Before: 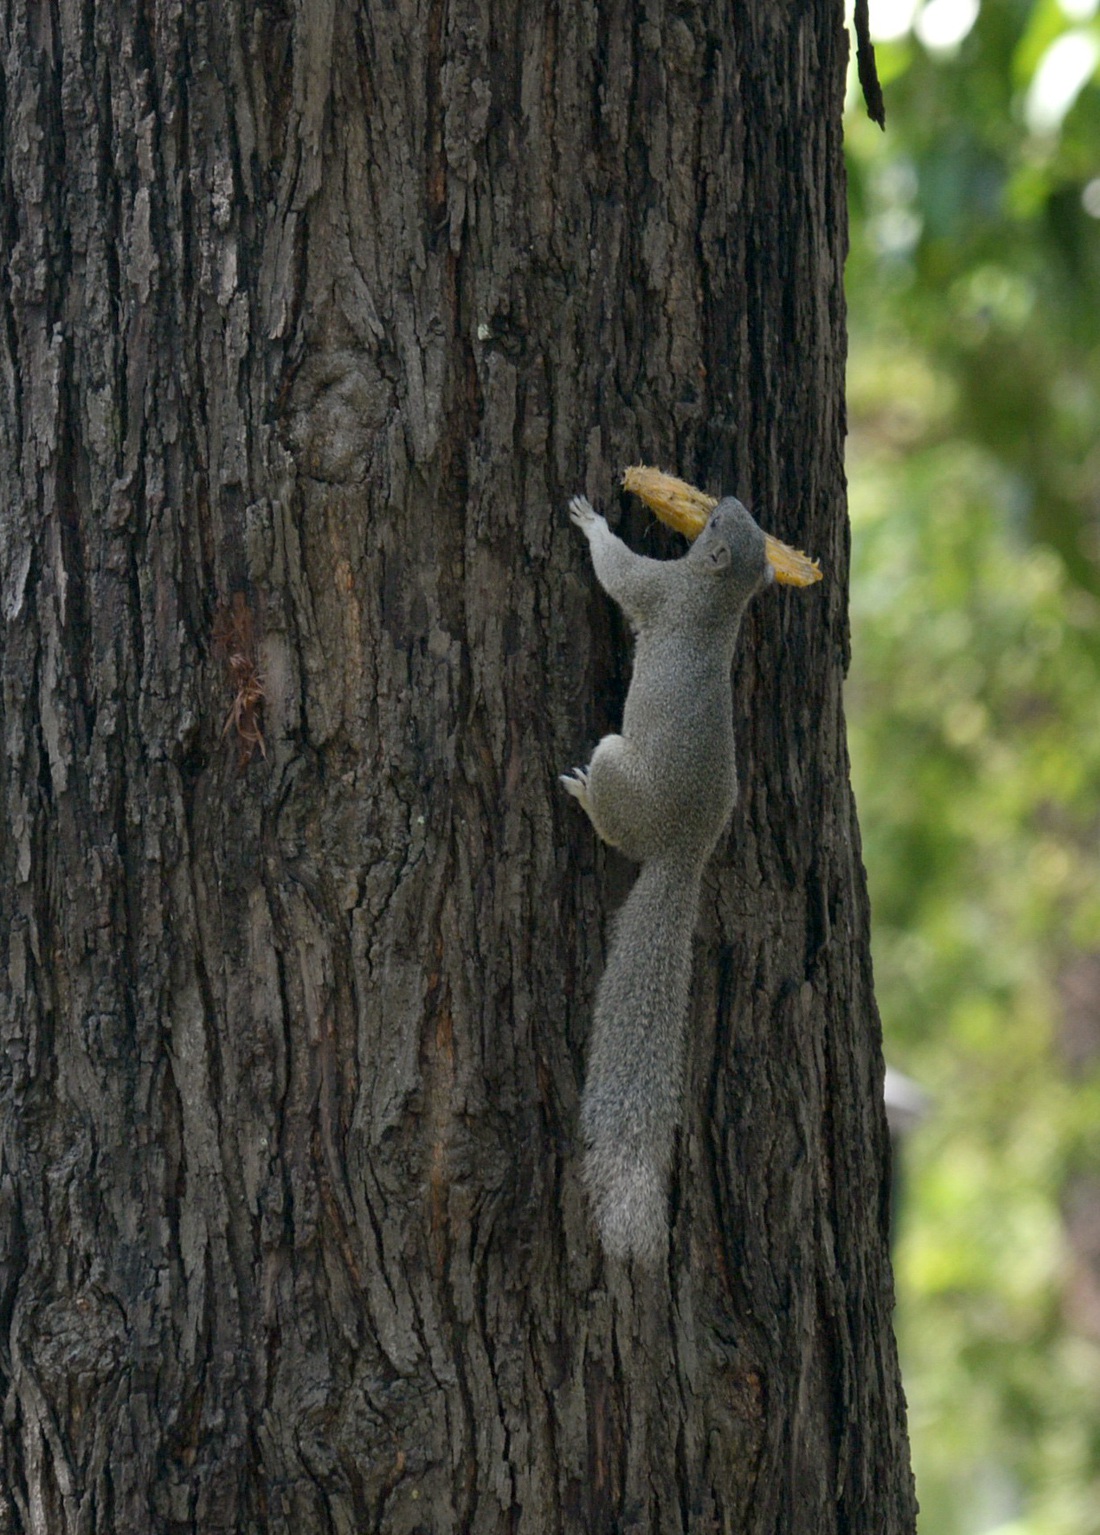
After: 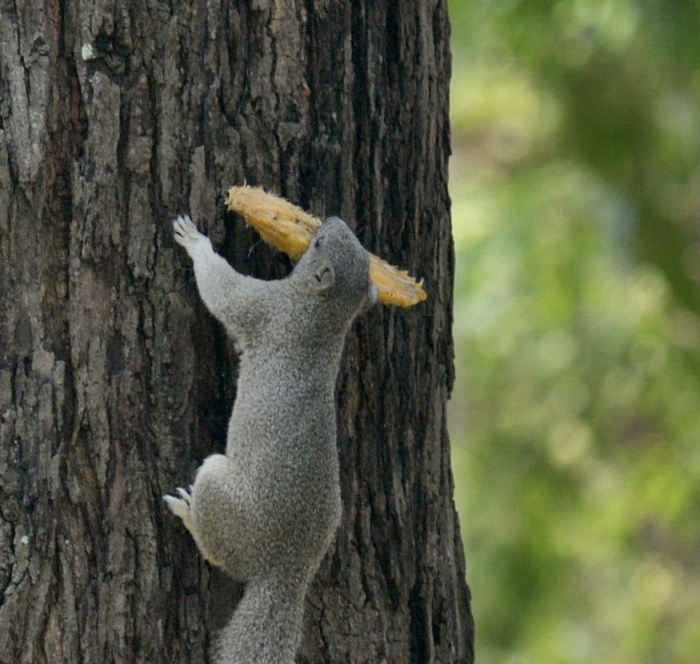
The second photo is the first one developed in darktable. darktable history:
crop: left 36.005%, top 18.293%, right 0.31%, bottom 38.444%
shadows and highlights: soften with gaussian
